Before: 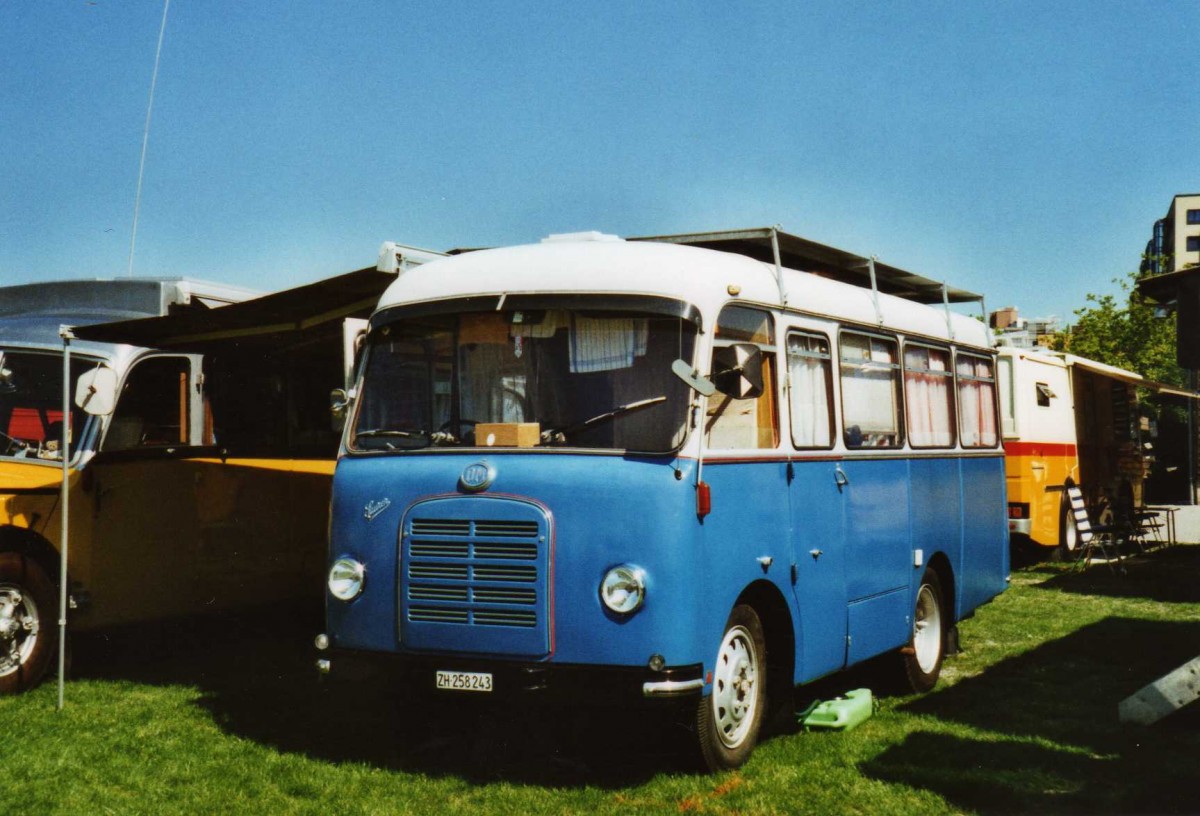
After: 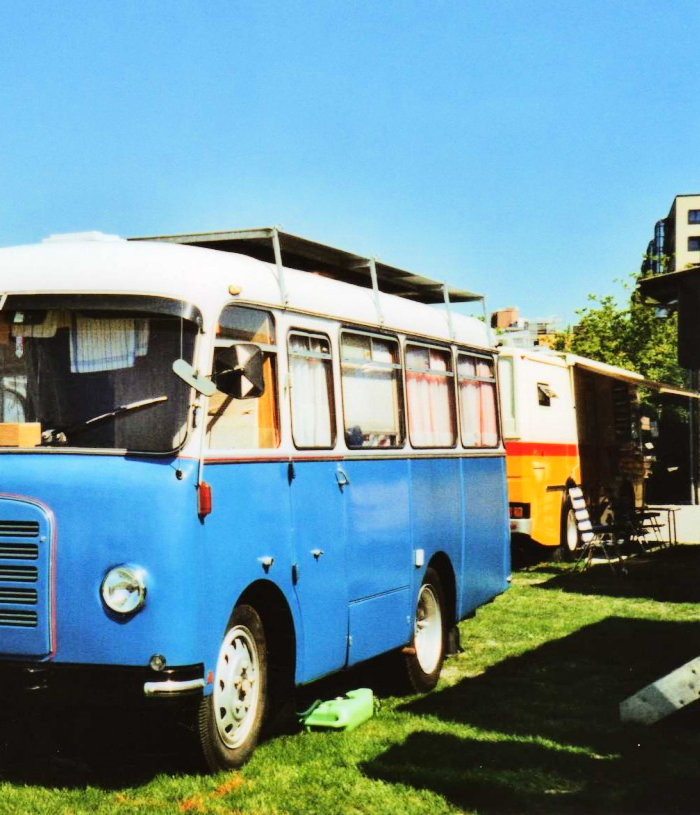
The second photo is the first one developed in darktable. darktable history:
crop: left 41.616%
tone equalizer: -7 EV 0.152 EV, -6 EV 0.62 EV, -5 EV 1.18 EV, -4 EV 1.31 EV, -3 EV 1.17 EV, -2 EV 0.6 EV, -1 EV 0.154 EV, edges refinement/feathering 500, mask exposure compensation -1.57 EV, preserve details no
